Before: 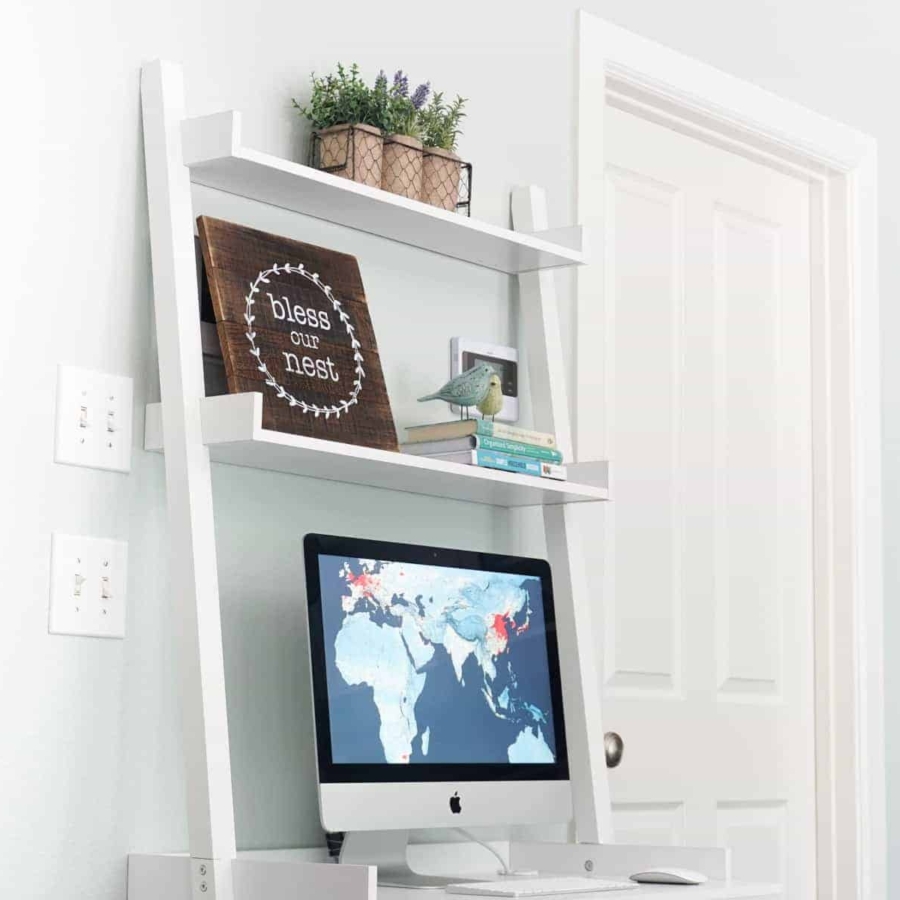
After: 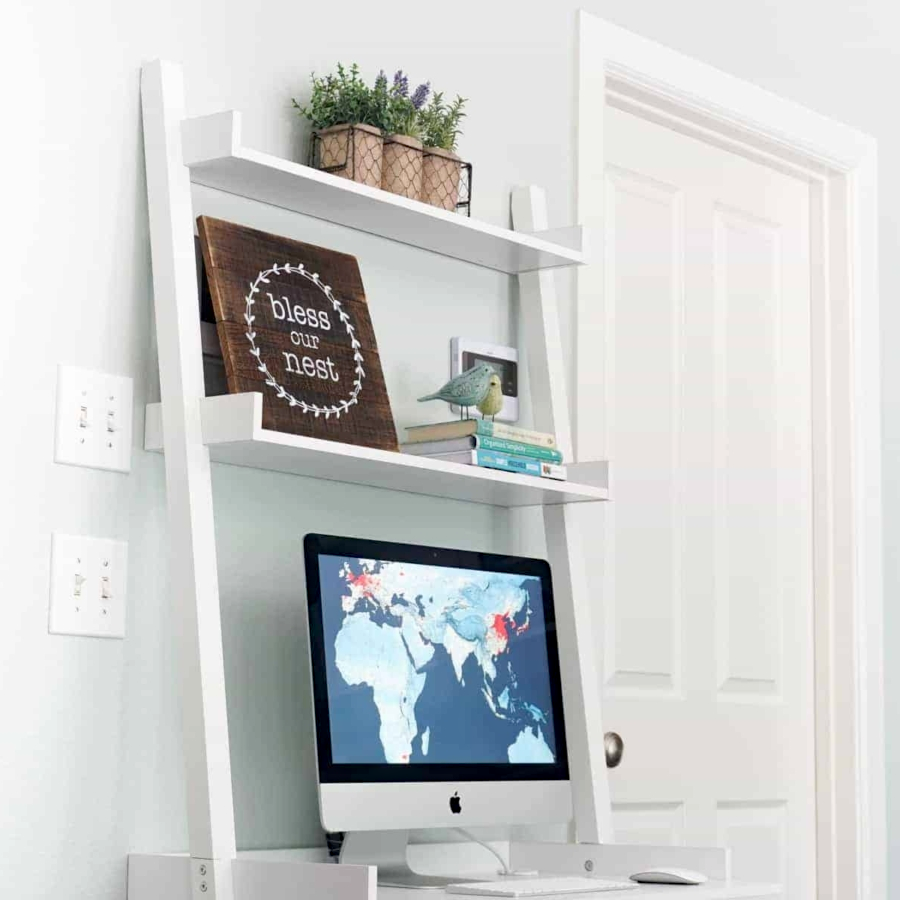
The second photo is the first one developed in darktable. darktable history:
rotate and perspective: crop left 0, crop top 0
haze removal: compatibility mode true, adaptive false
